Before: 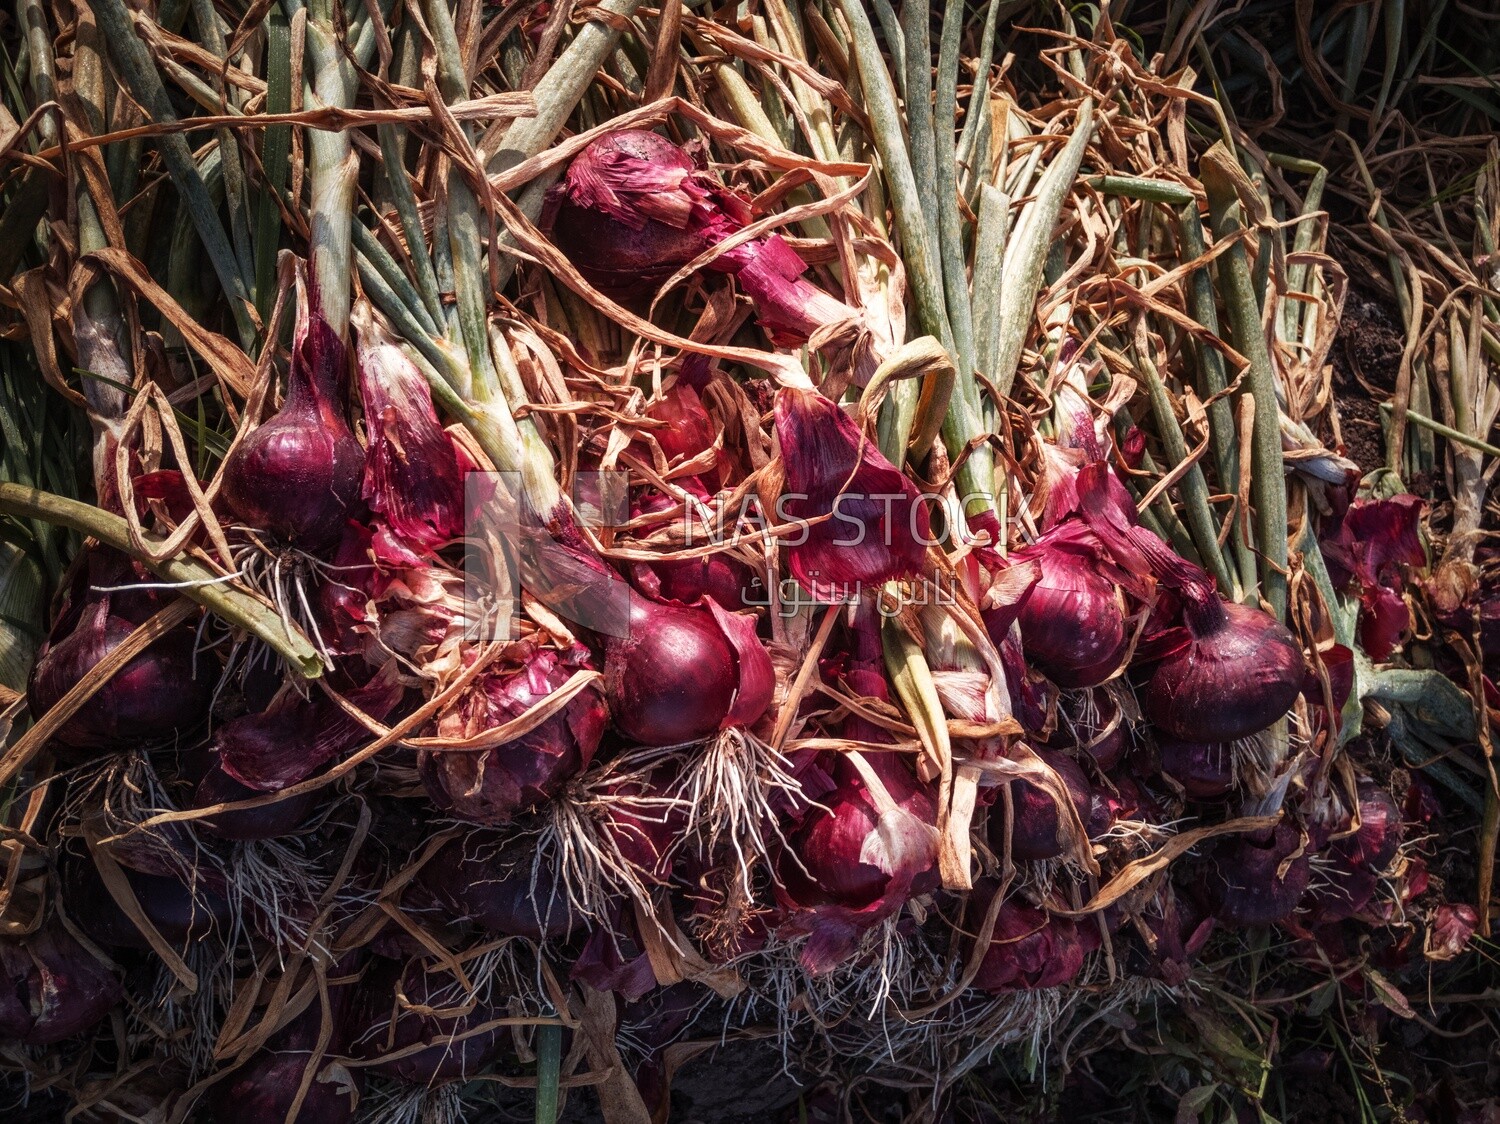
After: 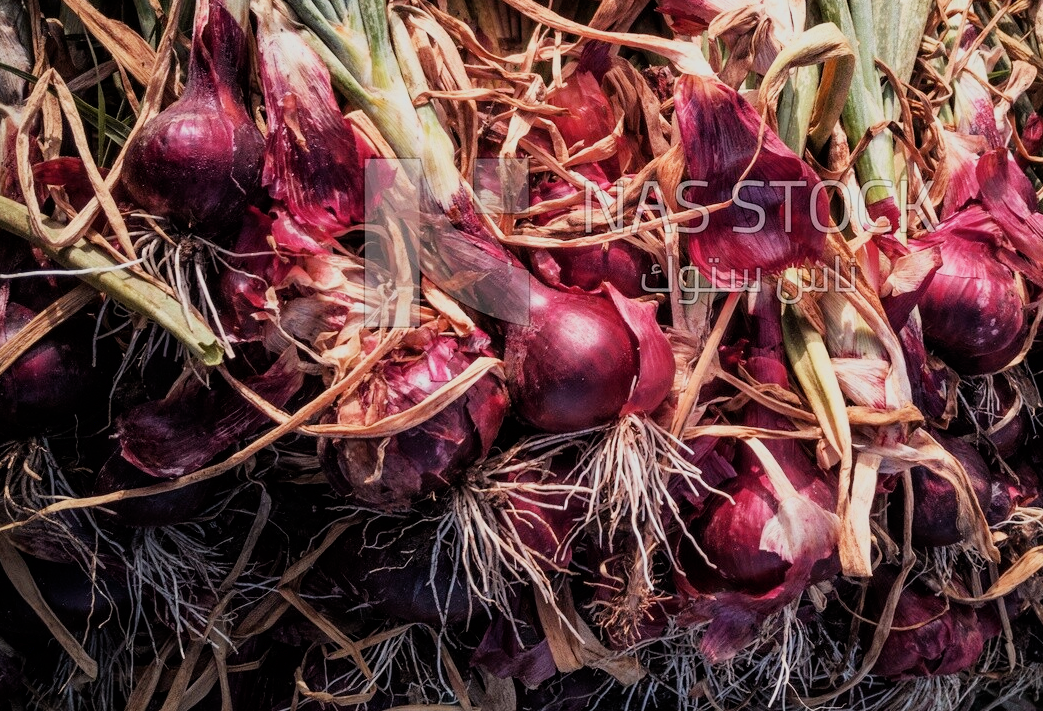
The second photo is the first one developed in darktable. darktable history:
contrast brightness saturation: contrast 0.01, saturation -0.048
crop: left 6.711%, top 27.894%, right 23.75%, bottom 8.84%
filmic rgb: black relative exposure -7.15 EV, white relative exposure 5.38 EV, hardness 3.02, color science v6 (2022)
exposure: black level correction 0.001, exposure 0.5 EV, compensate highlight preservation false
